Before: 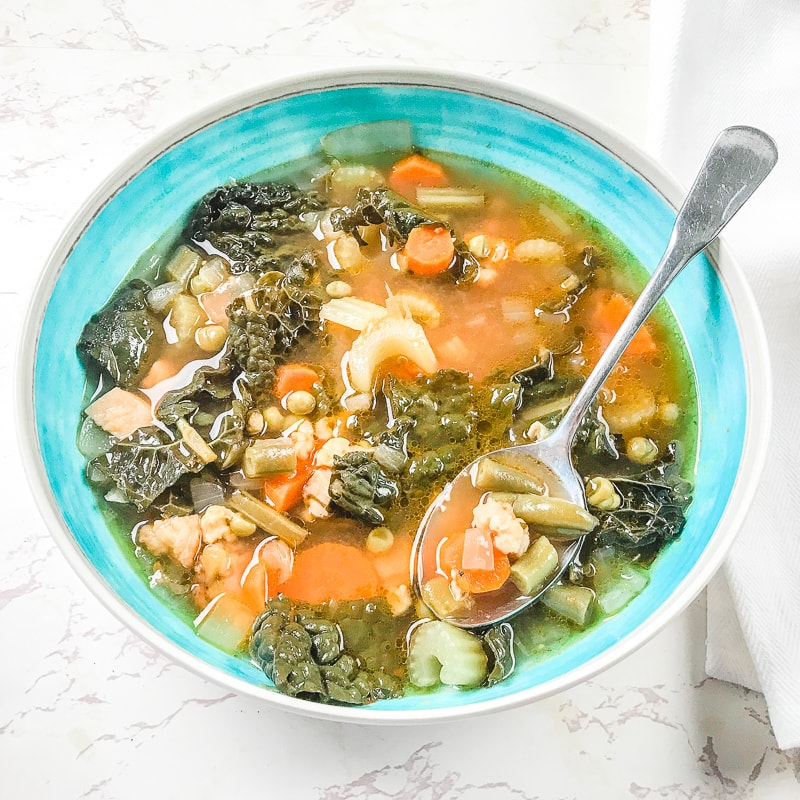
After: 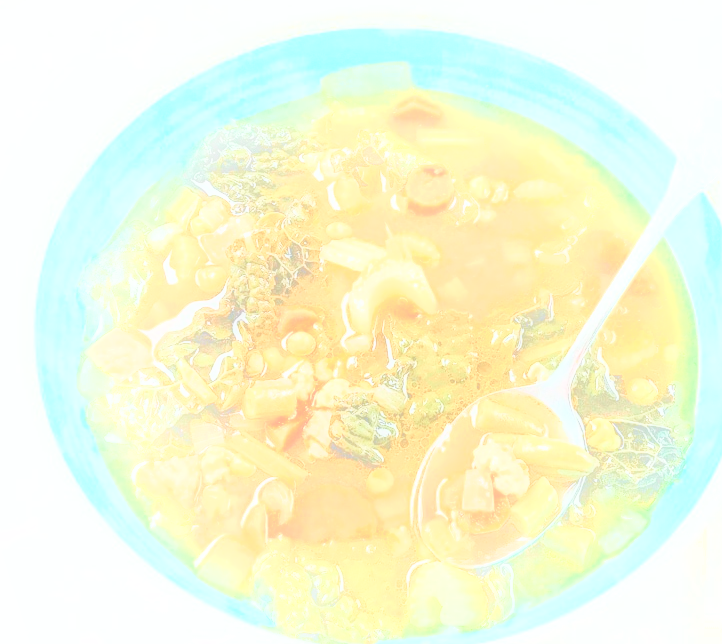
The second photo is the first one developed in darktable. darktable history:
crop: top 7.49%, right 9.717%, bottom 11.943%
shadows and highlights: shadows -90, highlights 90, soften with gaussian
sharpen: on, module defaults
local contrast: highlights 0%, shadows 0%, detail 133%
contrast equalizer: octaves 7, y [[0.502, 0.505, 0.512, 0.529, 0.564, 0.588], [0.5 ×6], [0.502, 0.505, 0.512, 0.529, 0.564, 0.588], [0, 0.001, 0.001, 0.004, 0.008, 0.011], [0, 0.001, 0.001, 0.004, 0.008, 0.011]], mix -1
tone curve: curves: ch0 [(0, 0.008) (0.081, 0.044) (0.177, 0.123) (0.283, 0.253) (0.416, 0.449) (0.495, 0.524) (0.661, 0.756) (0.796, 0.859) (1, 0.951)]; ch1 [(0, 0) (0.161, 0.092) (0.35, 0.33) (0.392, 0.392) (0.427, 0.426) (0.479, 0.472) (0.505, 0.5) (0.521, 0.524) (0.567, 0.556) (0.583, 0.588) (0.625, 0.627) (0.678, 0.733) (1, 1)]; ch2 [(0, 0) (0.346, 0.362) (0.404, 0.427) (0.502, 0.499) (0.531, 0.523) (0.544, 0.561) (0.58, 0.59) (0.629, 0.642) (0.717, 0.678) (1, 1)], color space Lab, independent channels, preserve colors none
bloom: on, module defaults
